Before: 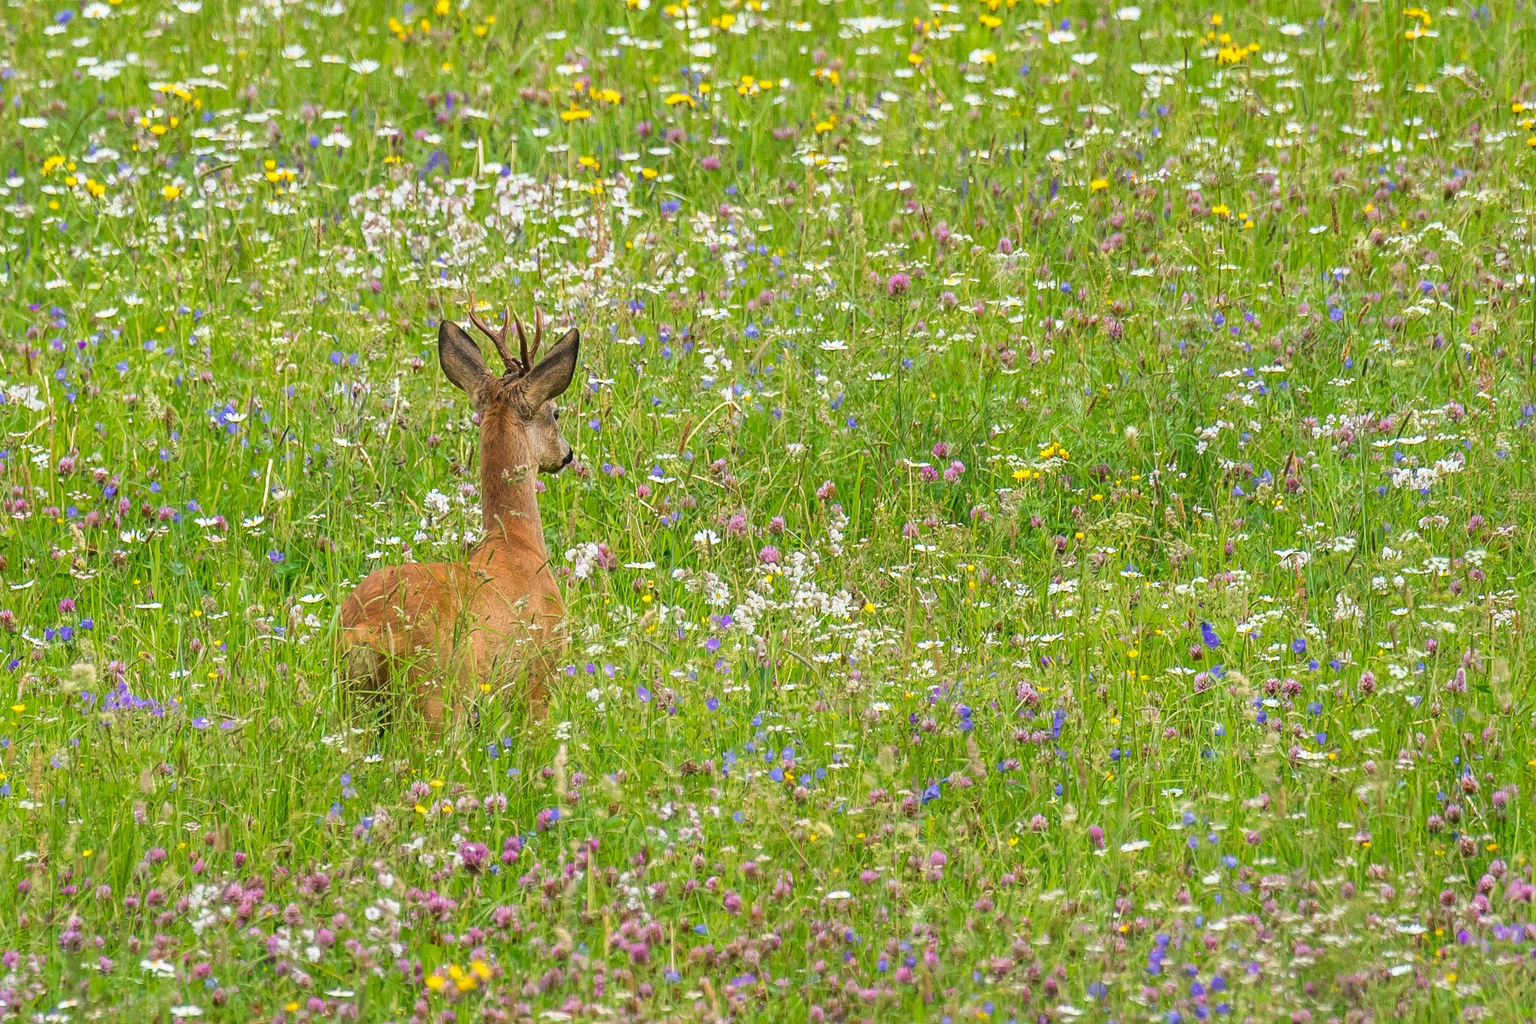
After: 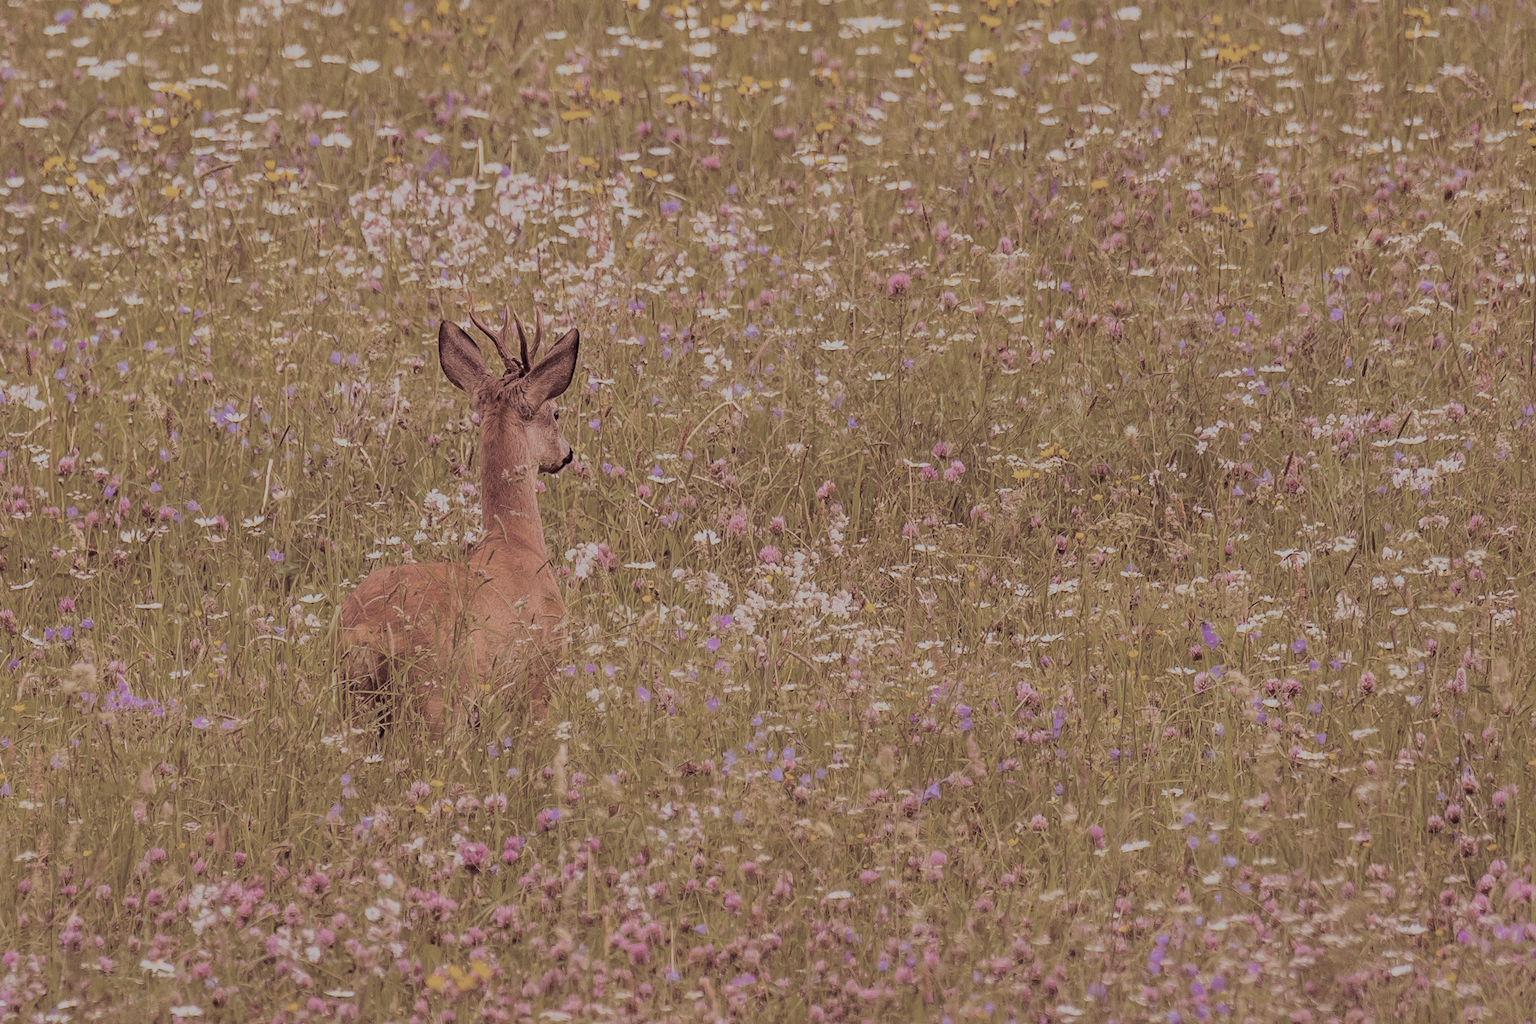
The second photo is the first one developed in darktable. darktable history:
split-toning: shadows › saturation 0.3, highlights › hue 180°, highlights › saturation 0.3, compress 0%
filmic rgb: black relative exposure -7 EV, white relative exposure 6 EV, threshold 3 EV, target black luminance 0%, hardness 2.73, latitude 61.22%, contrast 0.691, highlights saturation mix 10%, shadows ↔ highlights balance -0.073%, preserve chrominance no, color science v4 (2020), iterations of high-quality reconstruction 10, contrast in shadows soft, contrast in highlights soft, enable highlight reconstruction true
